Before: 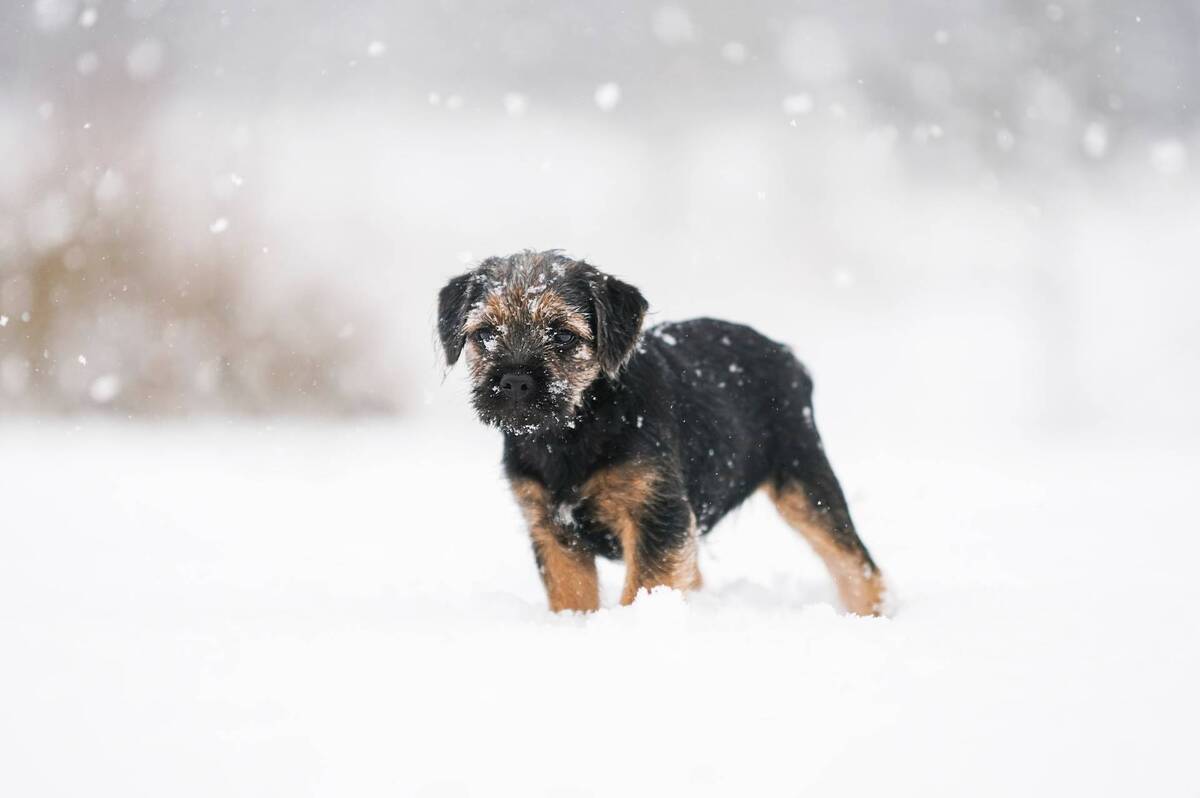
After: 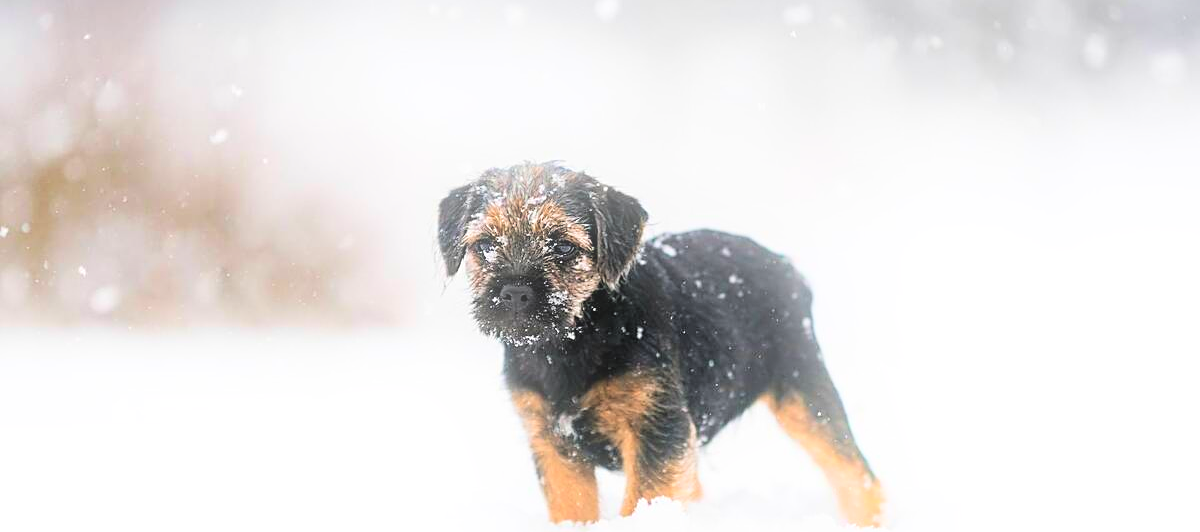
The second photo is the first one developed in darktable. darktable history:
sharpen: on, module defaults
tone curve: curves: ch0 [(0, 0) (0.004, 0.001) (0.133, 0.112) (0.325, 0.362) (0.832, 0.893) (1, 1)], color space Lab, linked channels, preserve colors none
velvia: on, module defaults
crop: top 11.166%, bottom 22.168%
bloom: size 13.65%, threshold 98.39%, strength 4.82%
shadows and highlights: shadows 25, highlights -25
